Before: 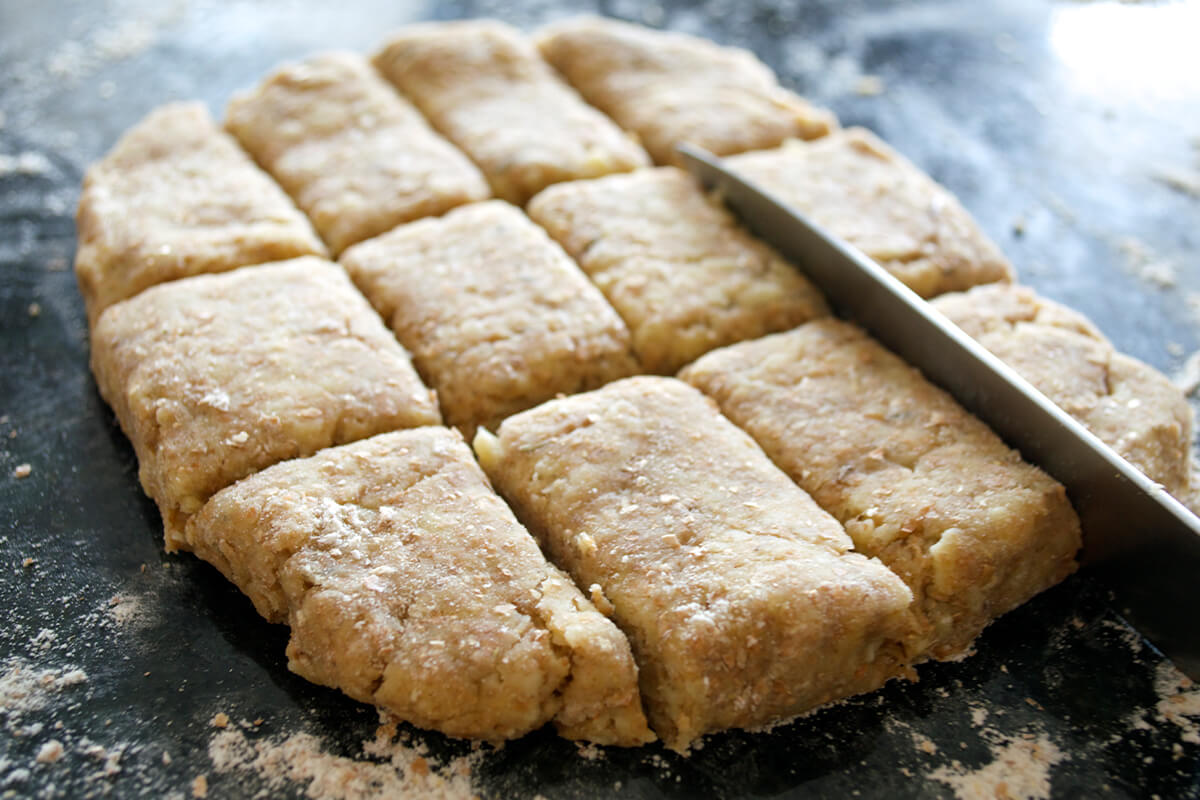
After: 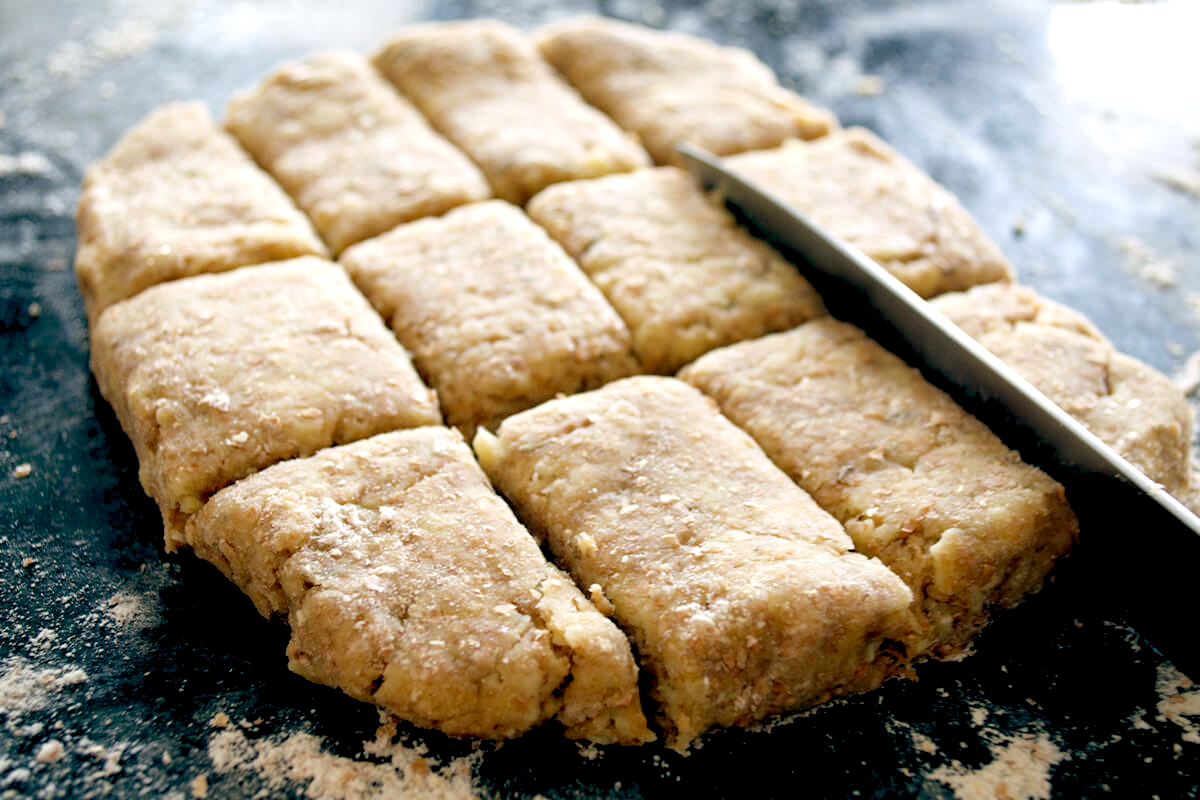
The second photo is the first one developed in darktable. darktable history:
levels: levels [0.016, 0.484, 0.953]
color balance: lift [0.975, 0.993, 1, 1.015], gamma [1.1, 1, 1, 0.945], gain [1, 1.04, 1, 0.95]
